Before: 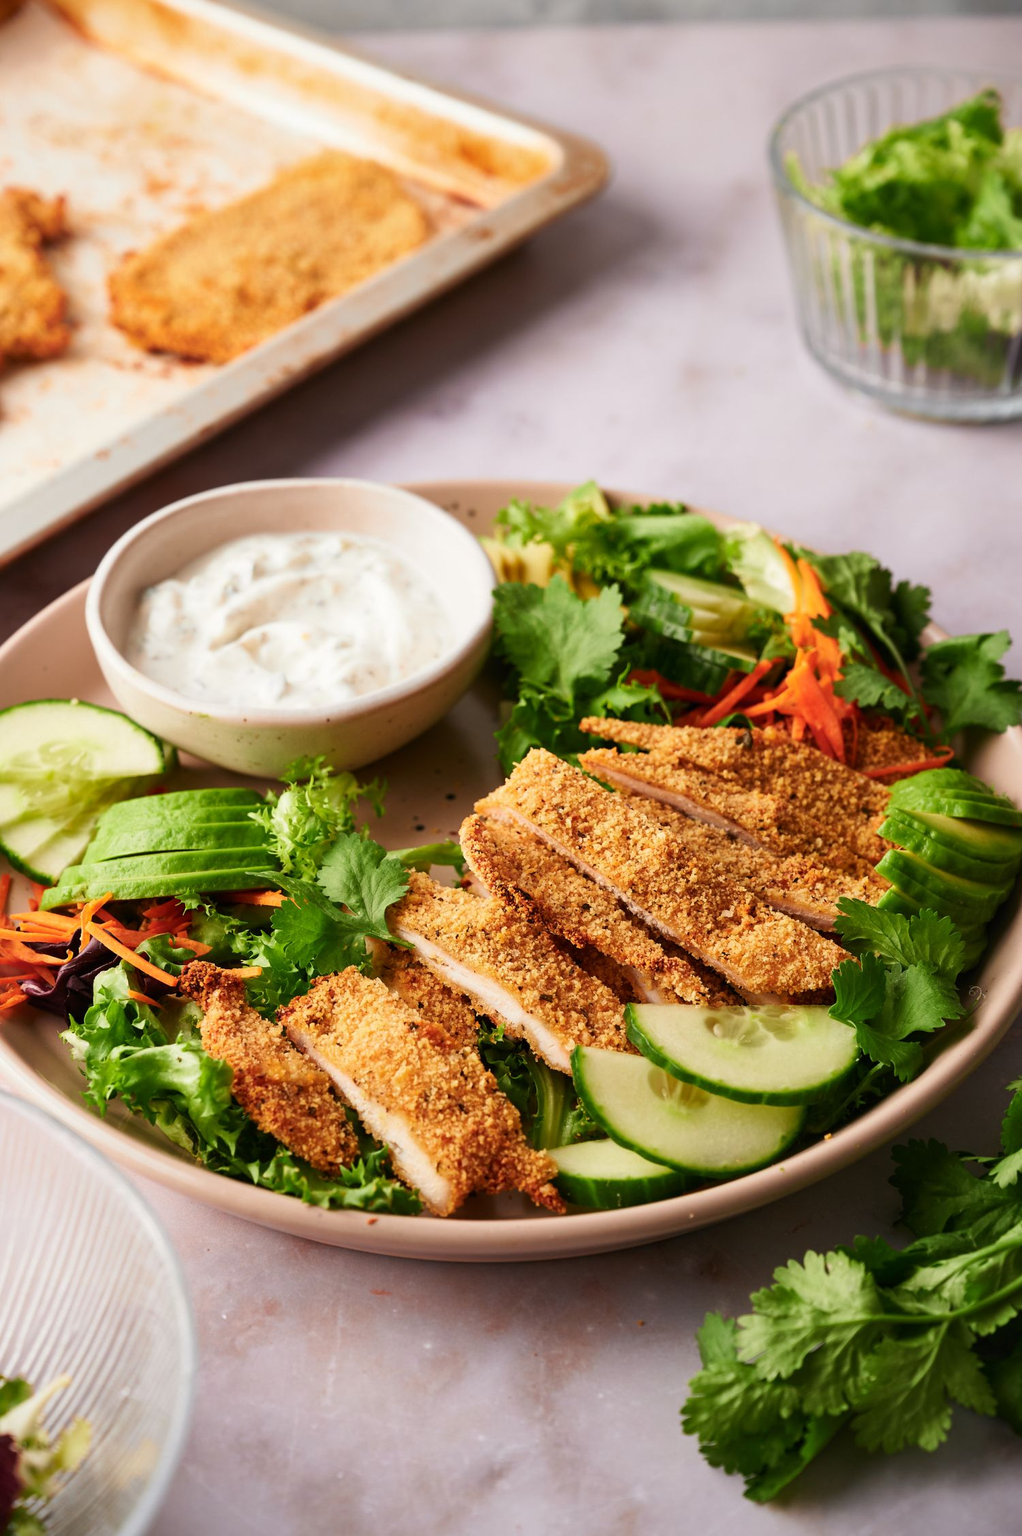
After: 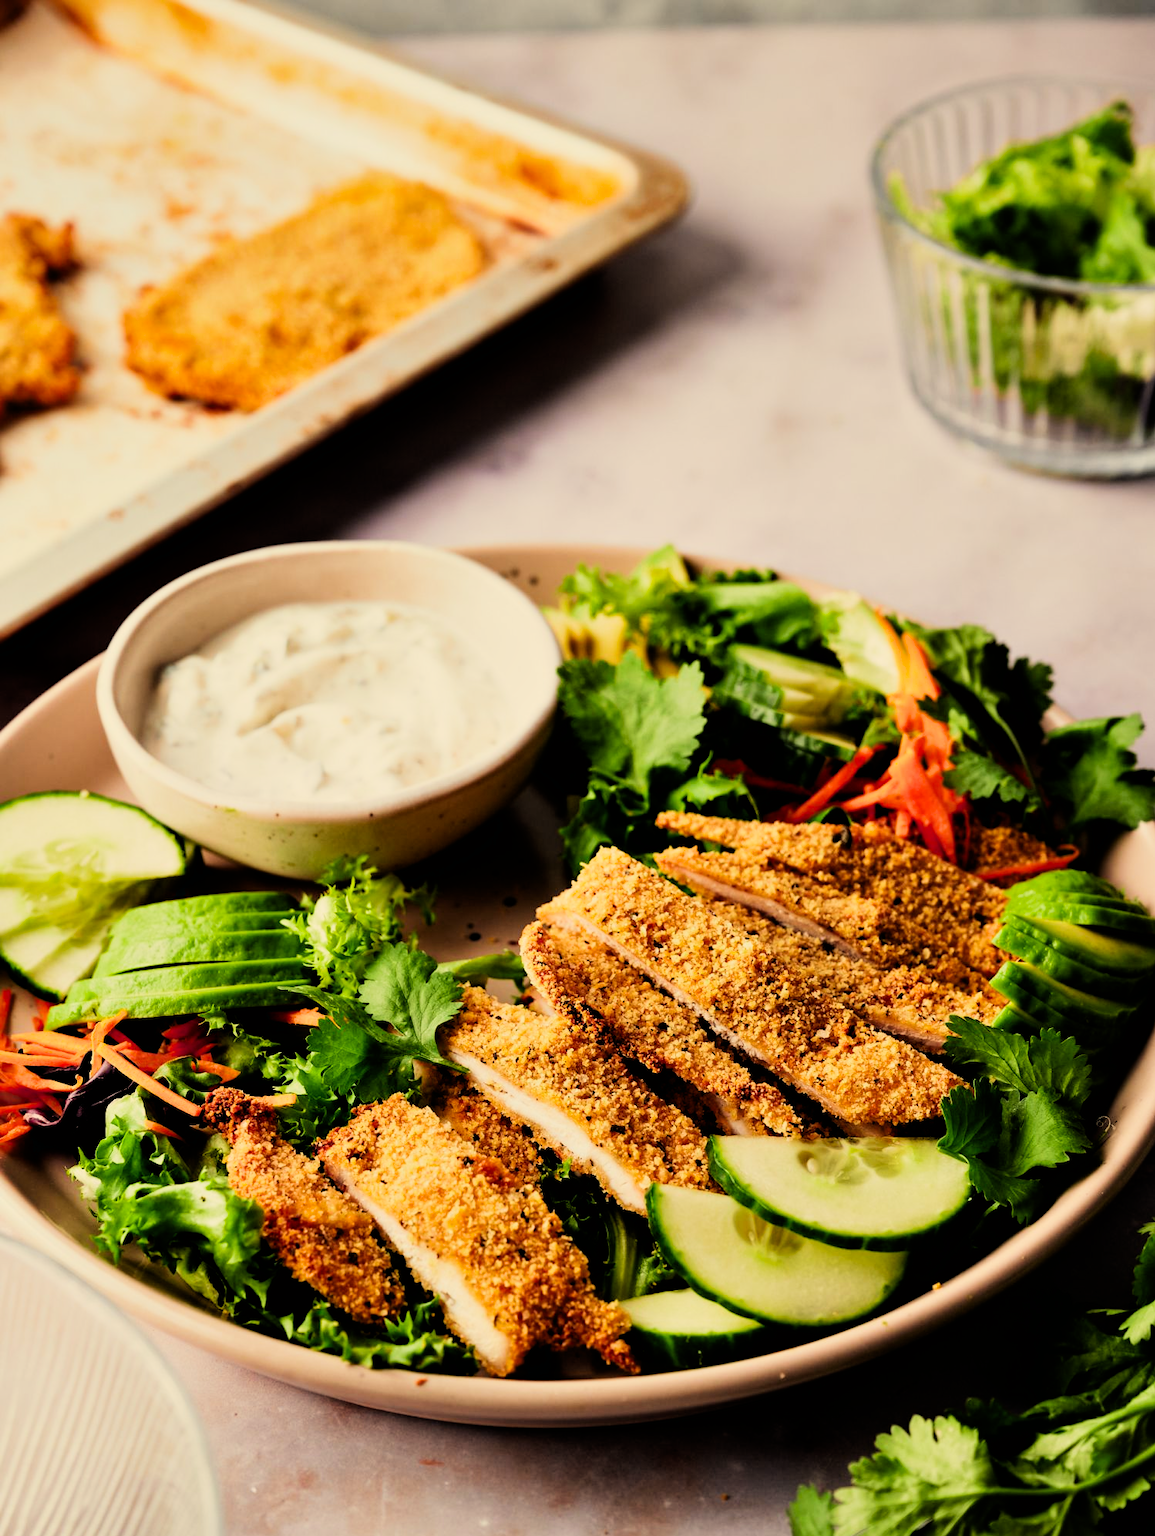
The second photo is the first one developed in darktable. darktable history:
color correction: highlights a* 1.31, highlights b* 18.29
crop and rotate: top 0%, bottom 11.576%
contrast equalizer: octaves 7, y [[0.528, 0.548, 0.563, 0.562, 0.546, 0.526], [0.55 ×6], [0 ×6], [0 ×6], [0 ×6]]
filmic rgb: black relative exposure -5.03 EV, white relative exposure 3.95 EV, threshold 5.98 EV, hardness 2.89, contrast 1.383, highlights saturation mix -29.73%, enable highlight reconstruction true
